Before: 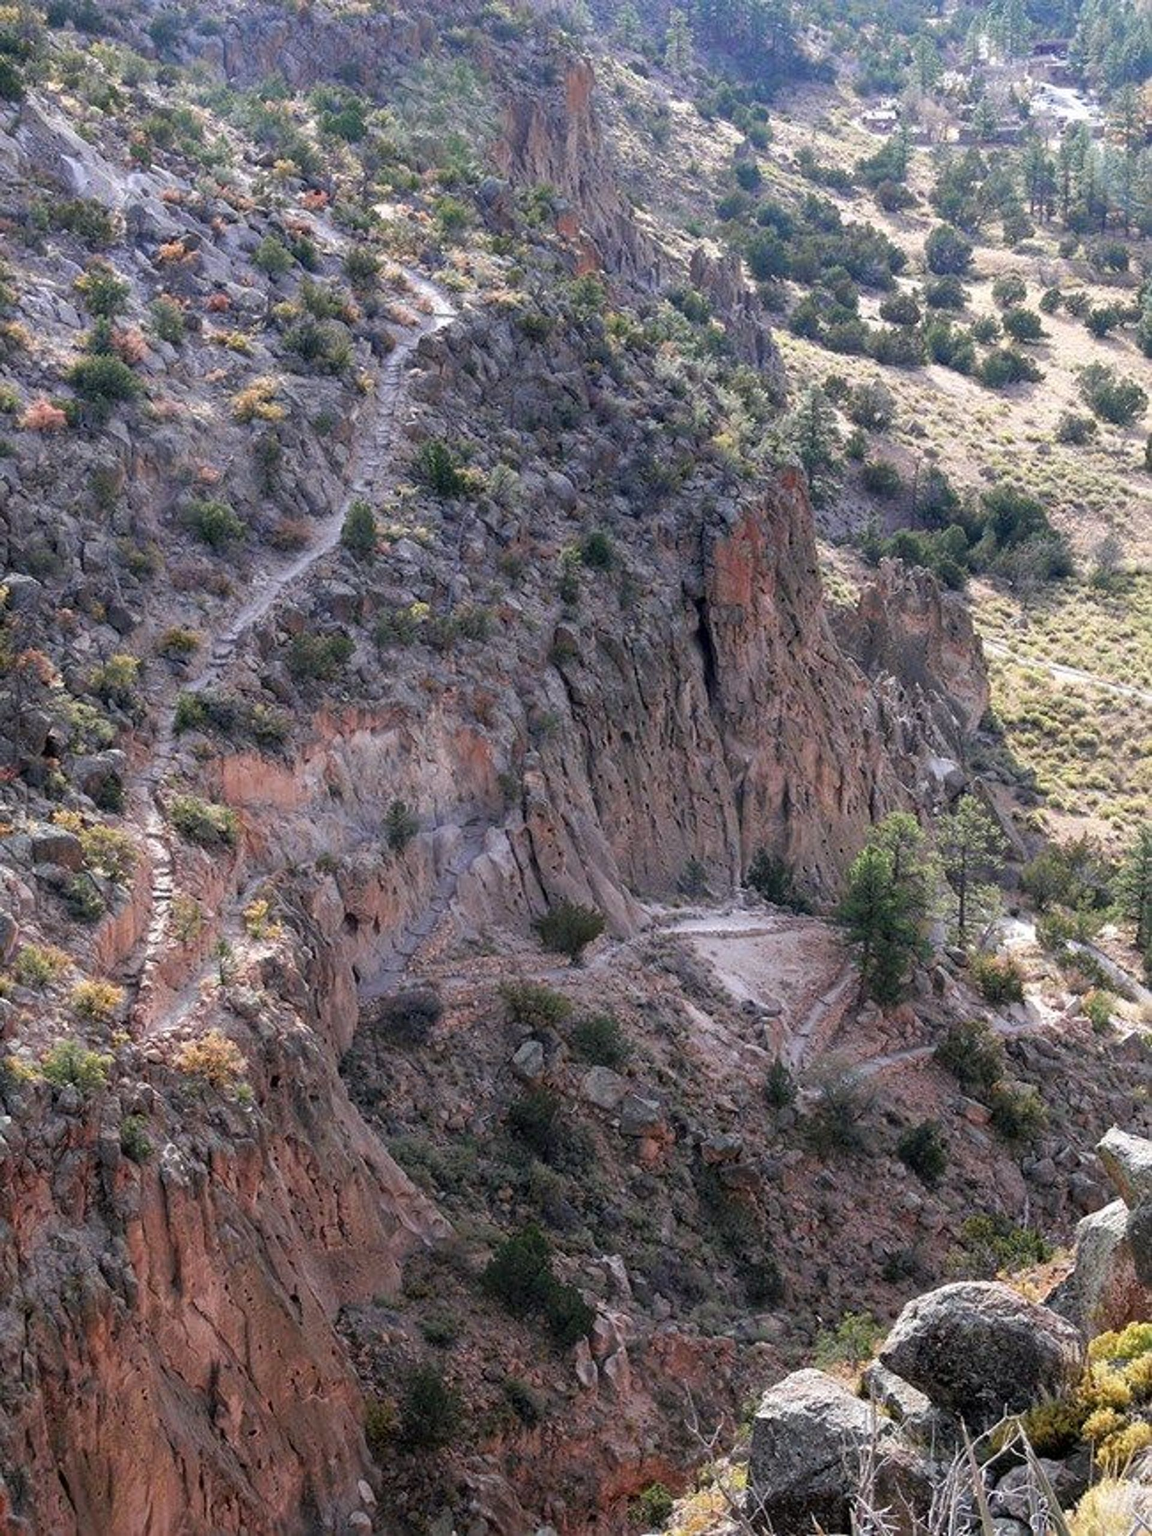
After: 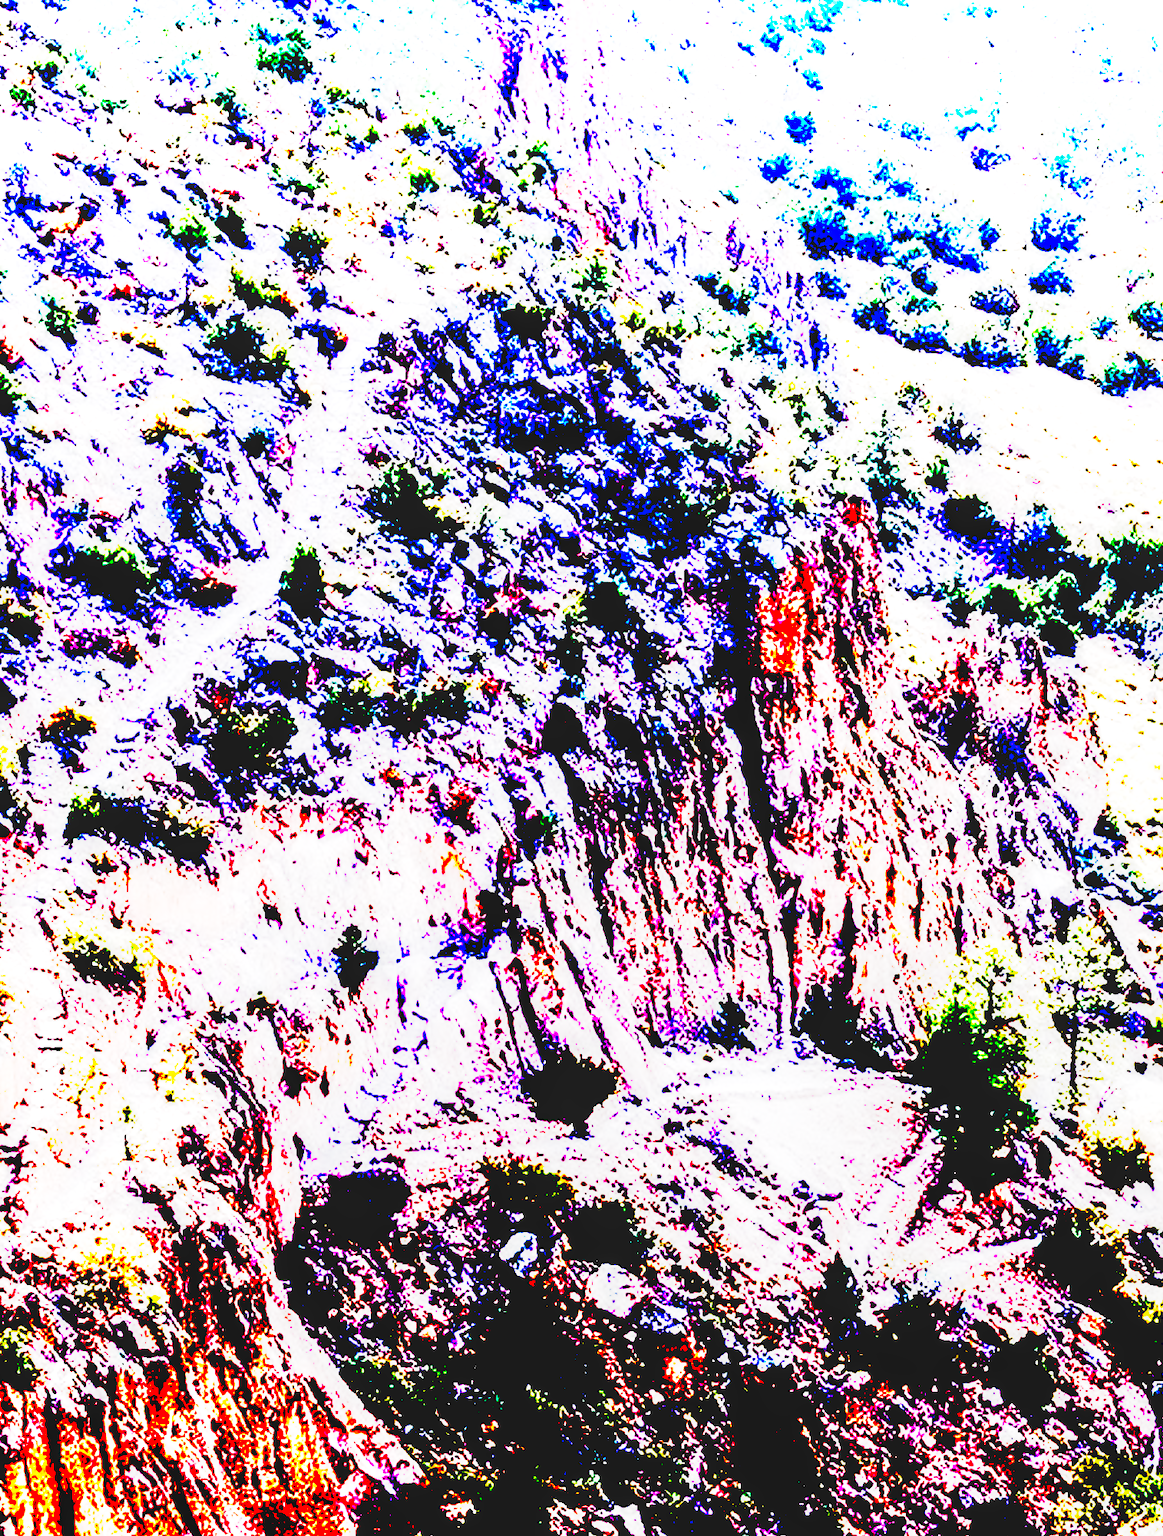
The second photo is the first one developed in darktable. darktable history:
exposure: black level correction 0.098, exposure 3.103 EV, compensate highlight preservation false
base curve: curves: ch0 [(0, 0.003) (0.001, 0.002) (0.006, 0.004) (0.02, 0.022) (0.048, 0.086) (0.094, 0.234) (0.162, 0.431) (0.258, 0.629) (0.385, 0.8) (0.548, 0.918) (0.751, 0.988) (1, 1)], preserve colors none
crop and rotate: left 10.679%, top 5.126%, right 10.332%, bottom 16.727%
local contrast: on, module defaults
